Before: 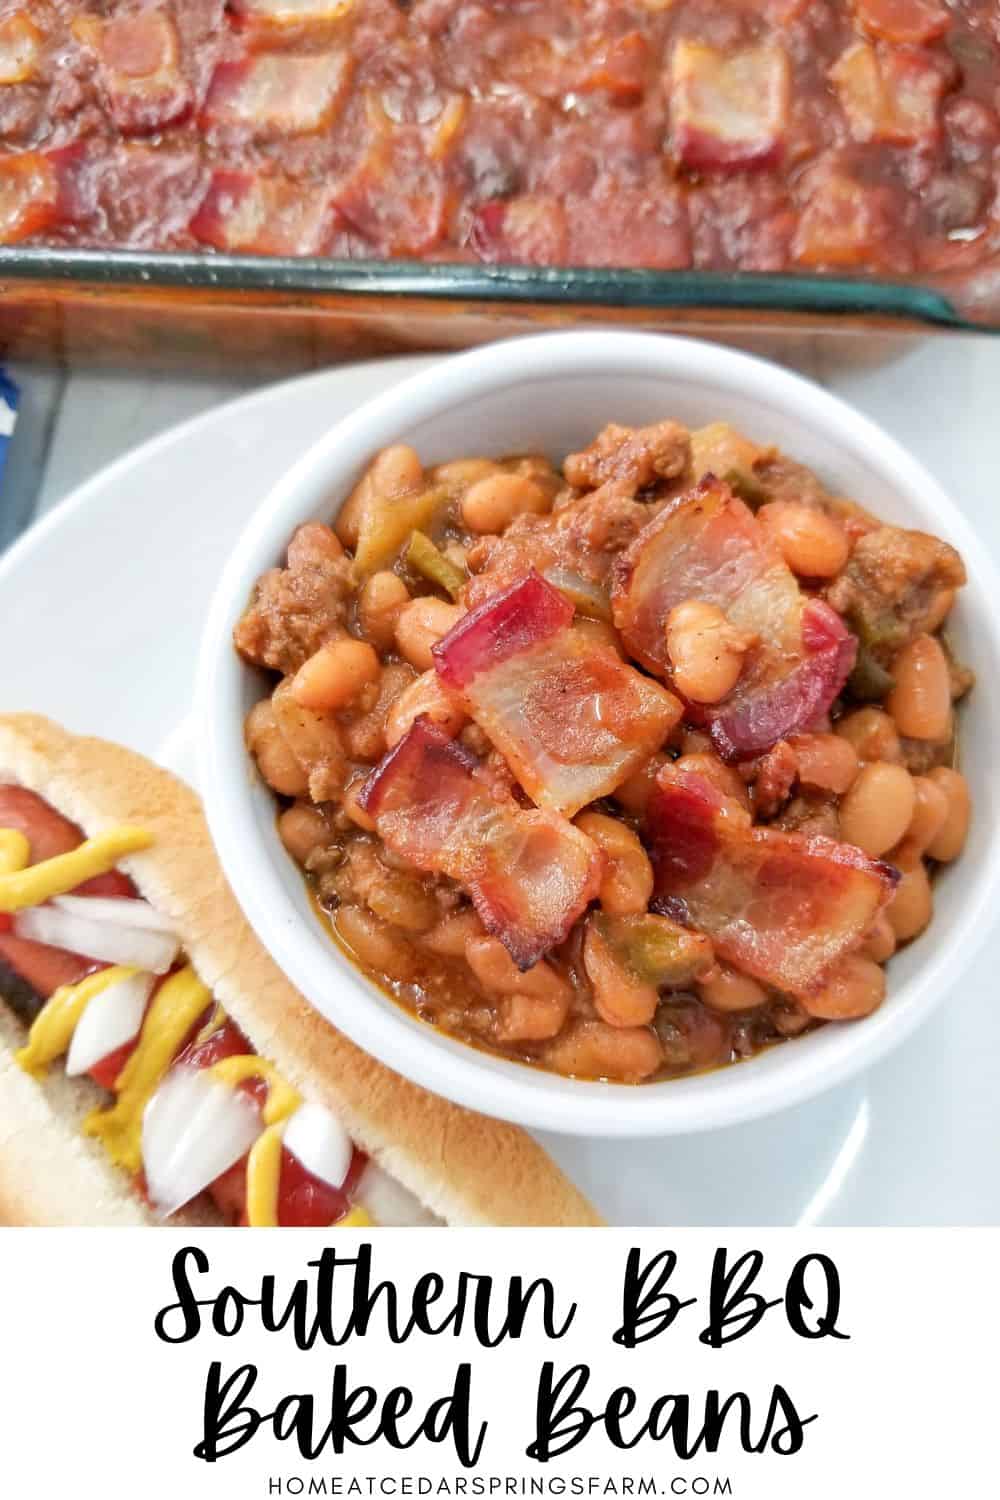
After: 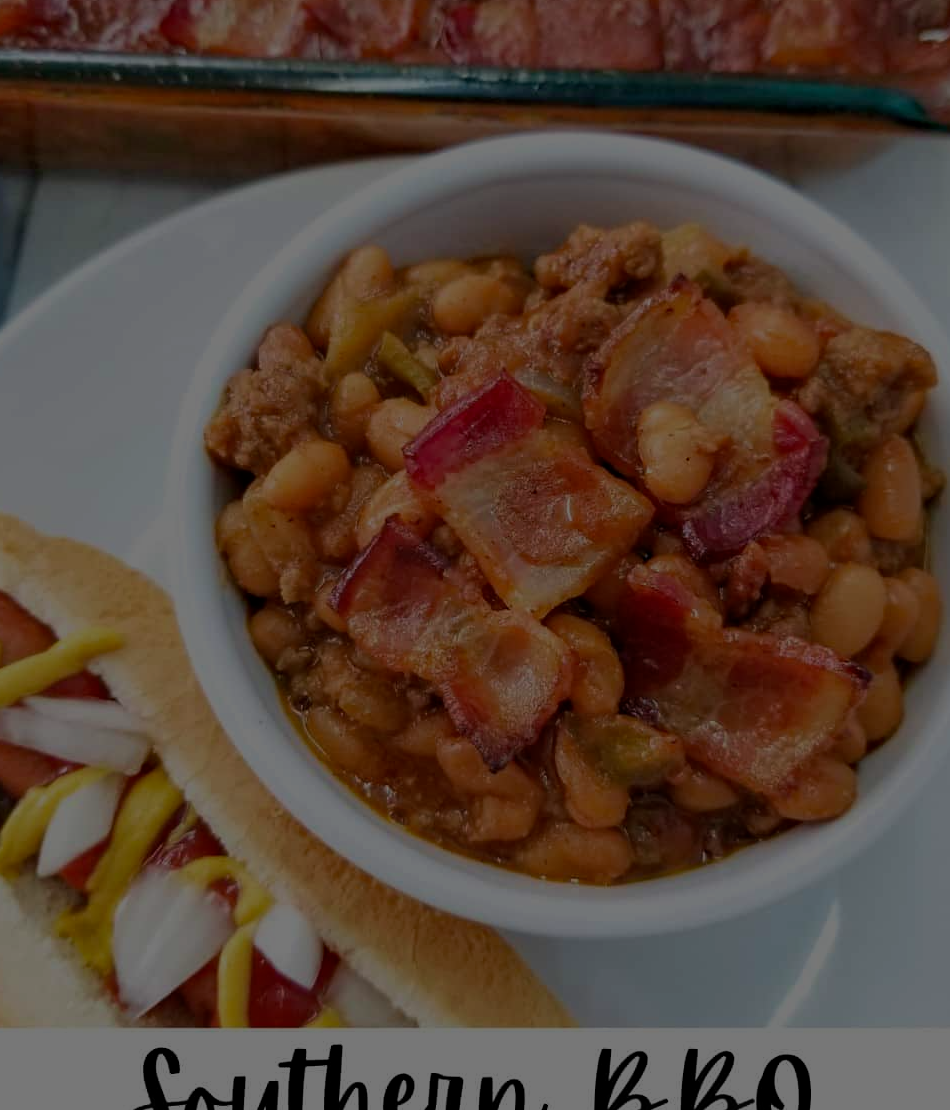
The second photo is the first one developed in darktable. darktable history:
velvia: on, module defaults
exposure: exposure -2.446 EV, compensate highlight preservation false
crop and rotate: left 2.991%, top 13.302%, right 1.981%, bottom 12.636%
haze removal: strength 0.42, compatibility mode true, adaptive false
